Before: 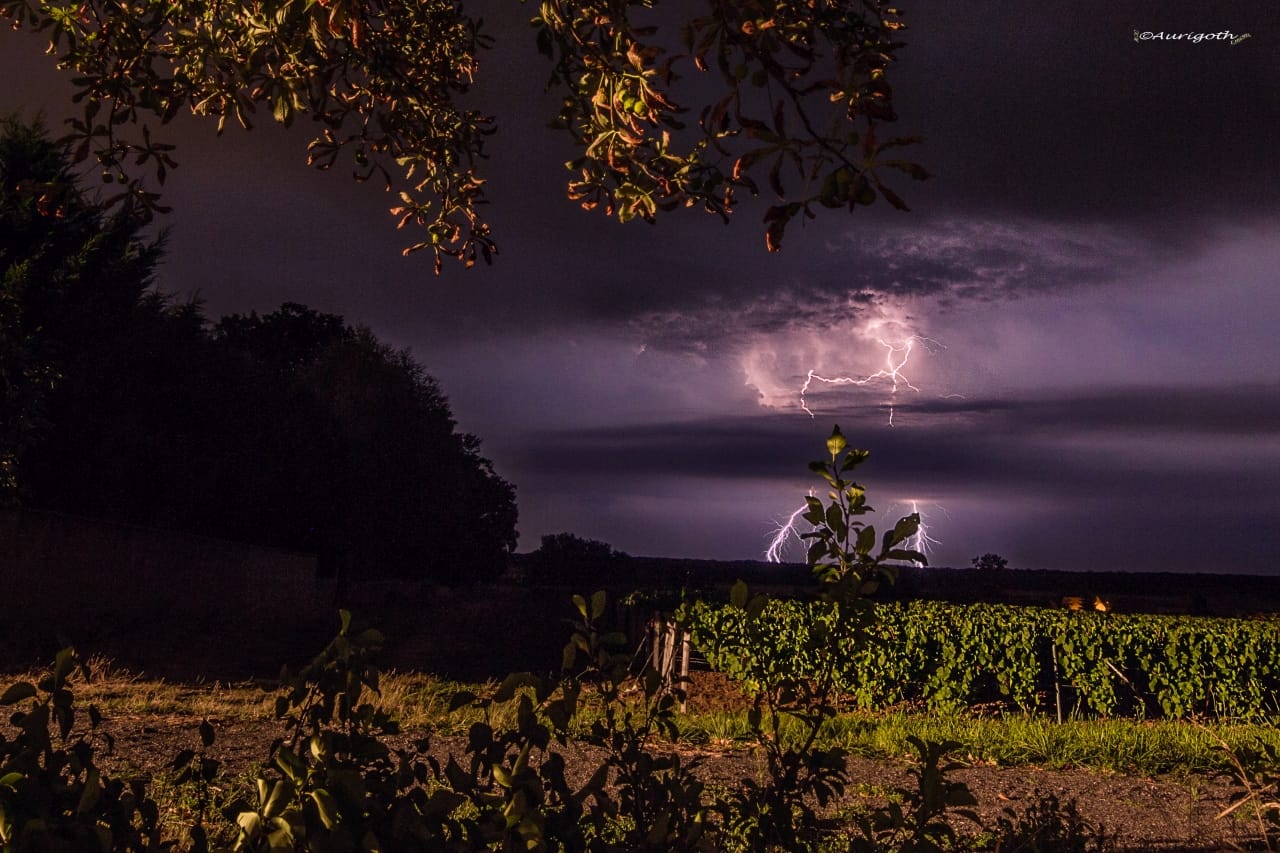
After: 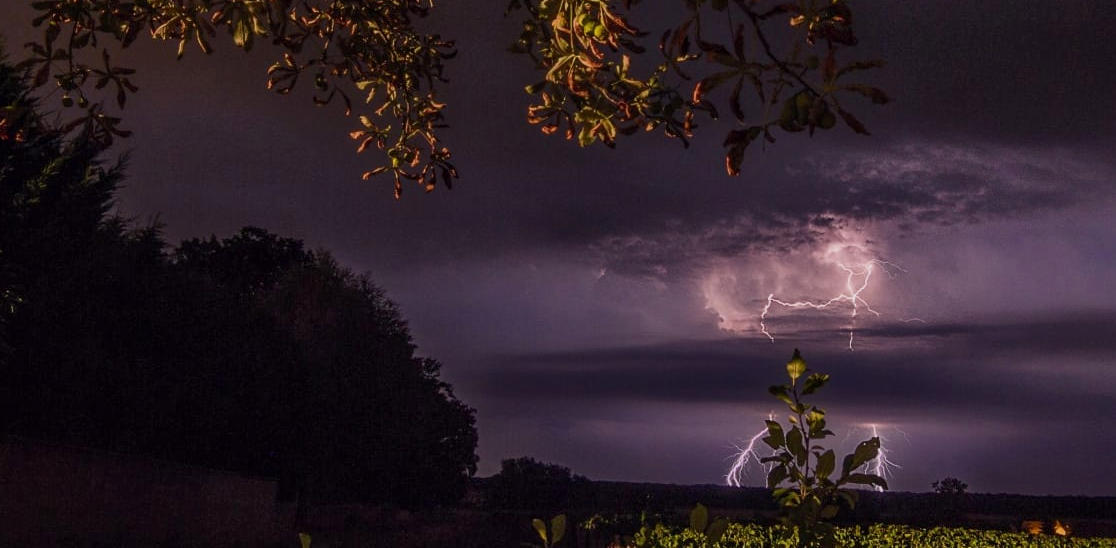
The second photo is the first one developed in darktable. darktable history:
crop: left 3.15%, top 8.966%, right 9.661%, bottom 26.763%
tone equalizer: -8 EV 0.261 EV, -7 EV 0.391 EV, -6 EV 0.453 EV, -5 EV 0.244 EV, -3 EV -0.275 EV, -2 EV -0.406 EV, -1 EV -0.423 EV, +0 EV -0.279 EV
